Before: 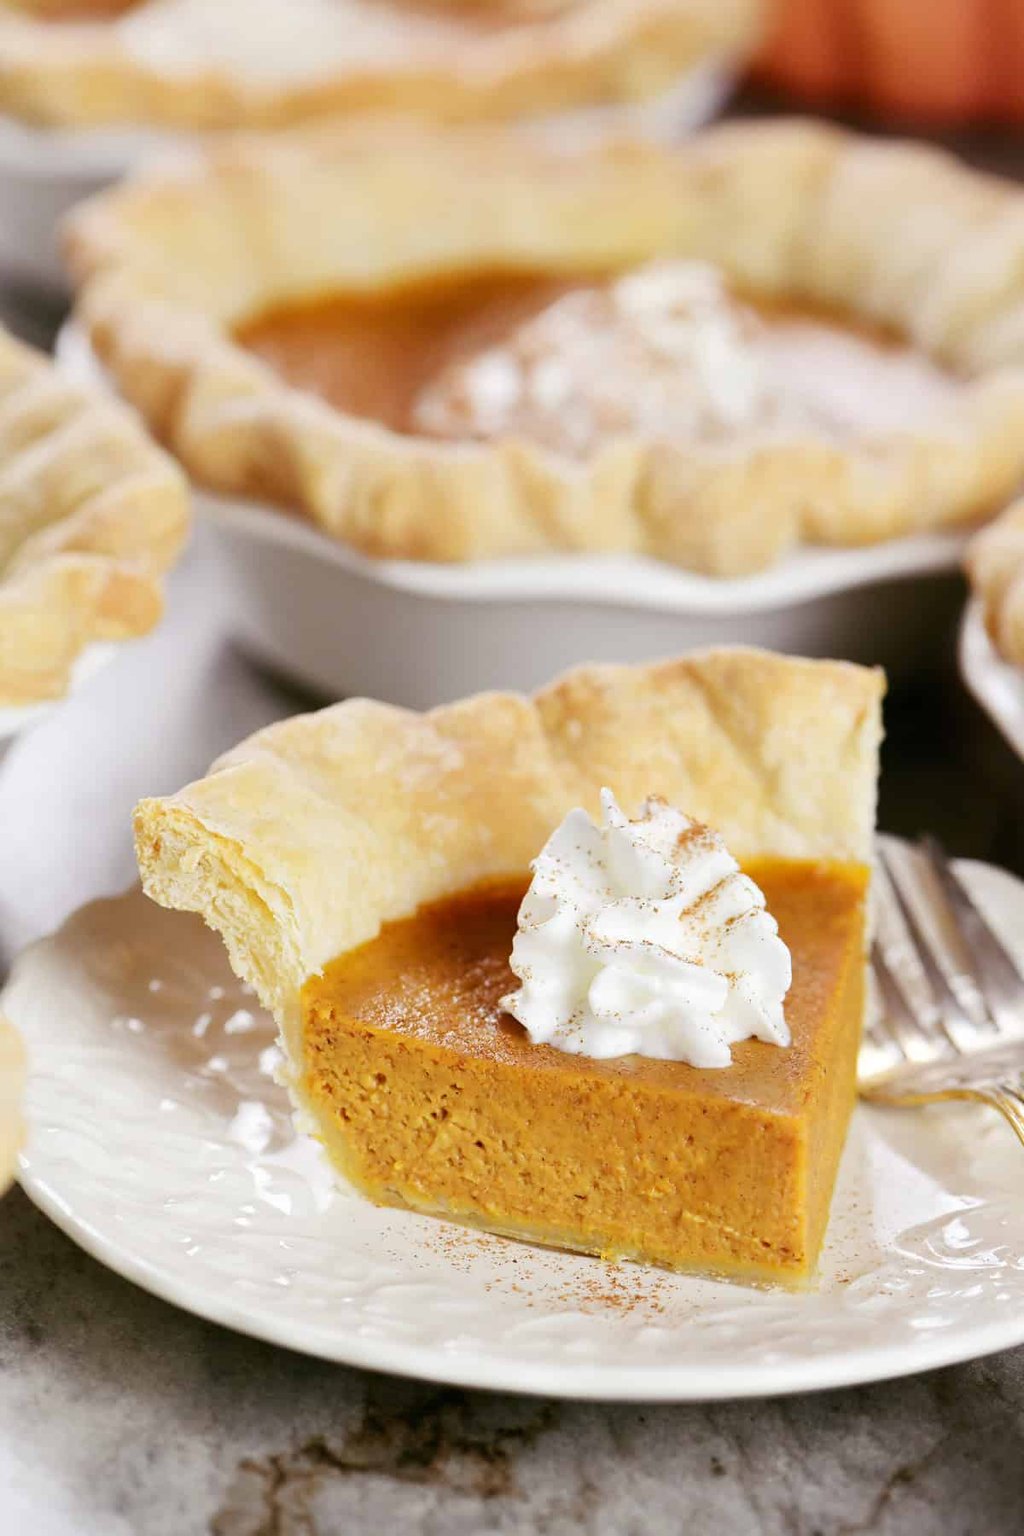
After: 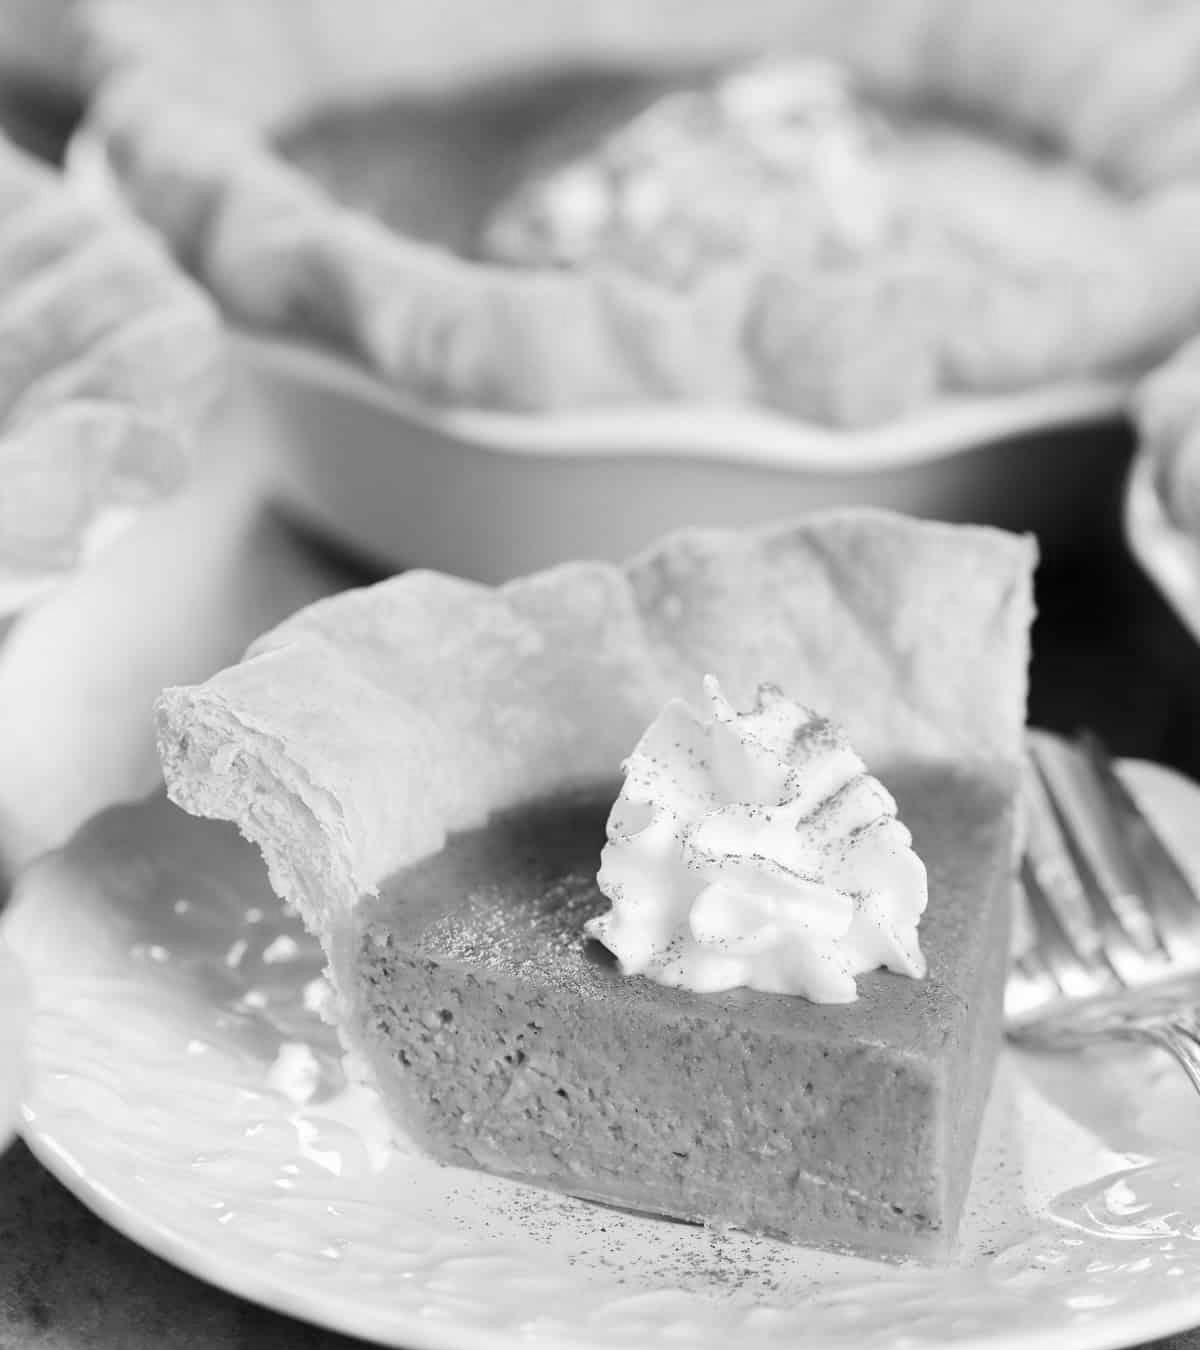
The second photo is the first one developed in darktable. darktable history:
monochrome: on, module defaults
crop: top 13.819%, bottom 11.169%
